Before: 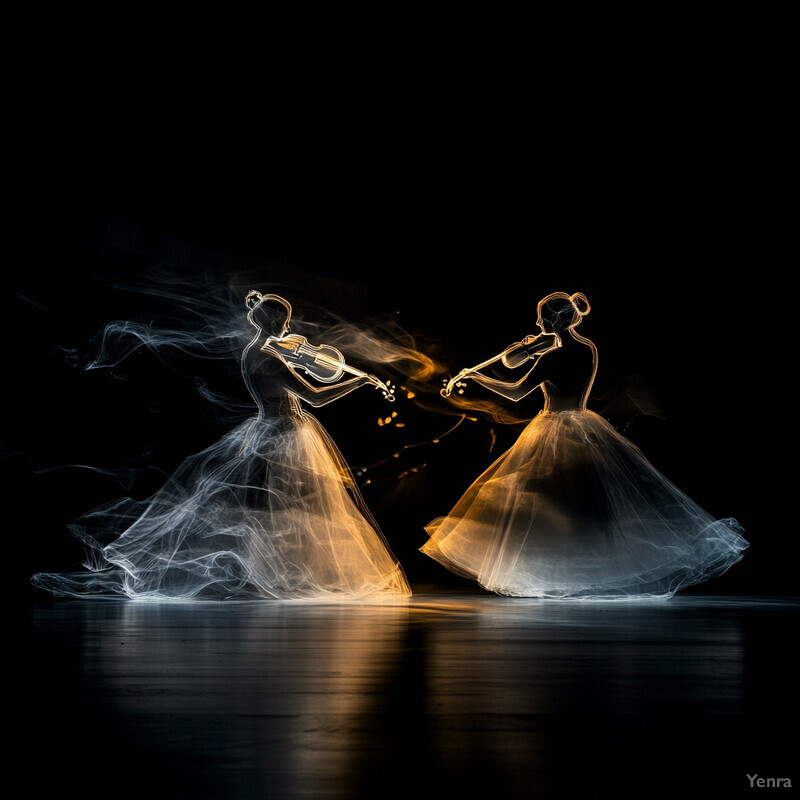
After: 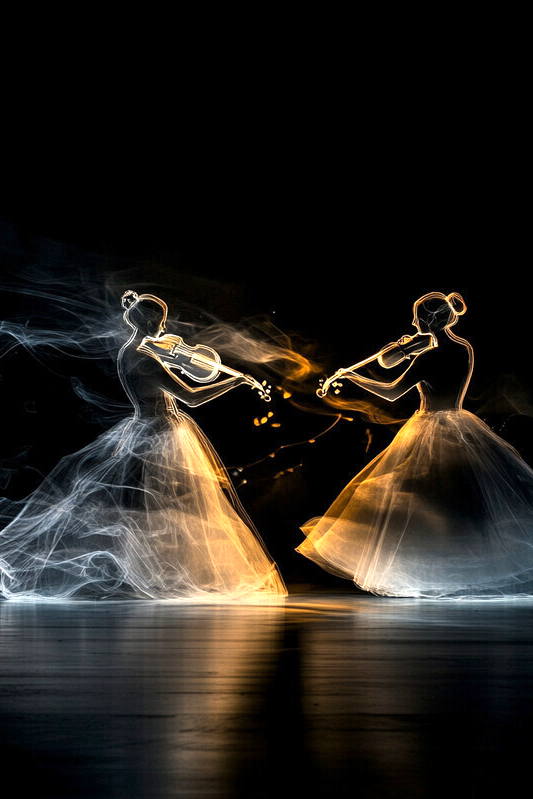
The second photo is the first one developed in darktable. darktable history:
exposure: exposure 0.658 EV, compensate exposure bias true, compensate highlight preservation false
crop and rotate: left 15.537%, right 17.798%
